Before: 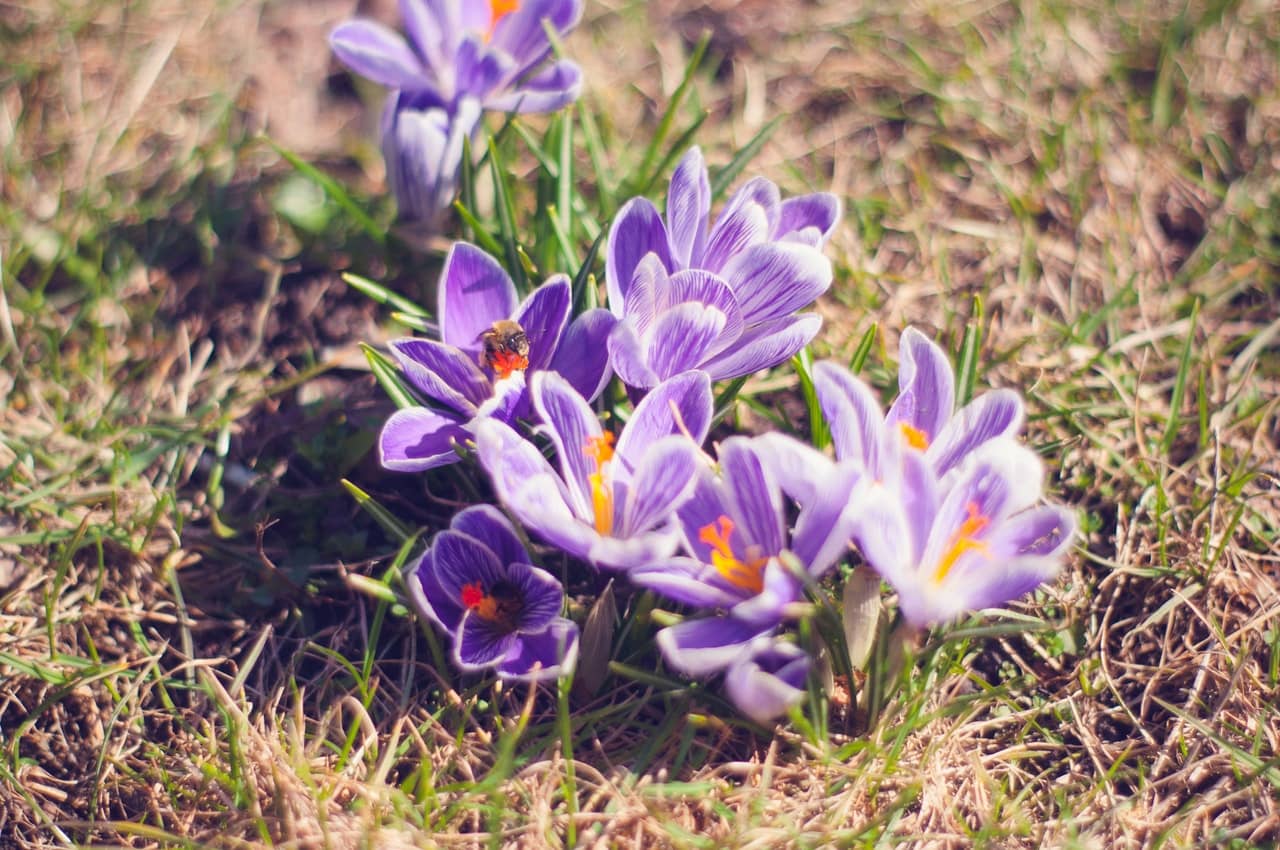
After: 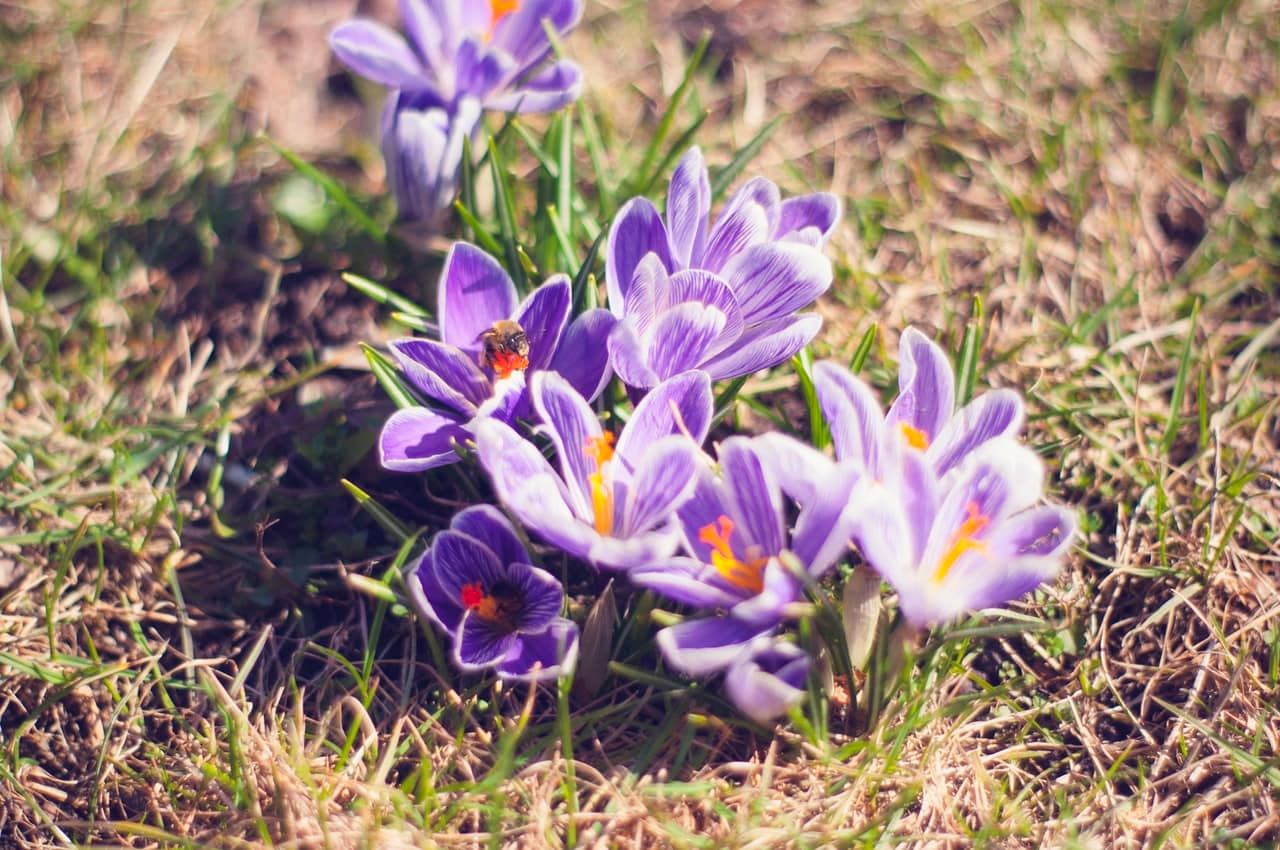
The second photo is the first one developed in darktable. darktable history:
tone curve: curves: ch0 [(0, 0.012) (0.056, 0.046) (0.218, 0.213) (0.606, 0.62) (0.82, 0.846) (1, 1)]; ch1 [(0, 0) (0.226, 0.261) (0.403, 0.437) (0.469, 0.472) (0.495, 0.499) (0.508, 0.503) (0.545, 0.555) (0.59, 0.598) (0.686, 0.728) (1, 1)]; ch2 [(0, 0) (0.269, 0.299) (0.459, 0.45) (0.498, 0.499) (0.523, 0.512) (0.568, 0.558) (0.634, 0.617) (0.698, 0.677) (0.806, 0.769) (1, 1)], preserve colors none
